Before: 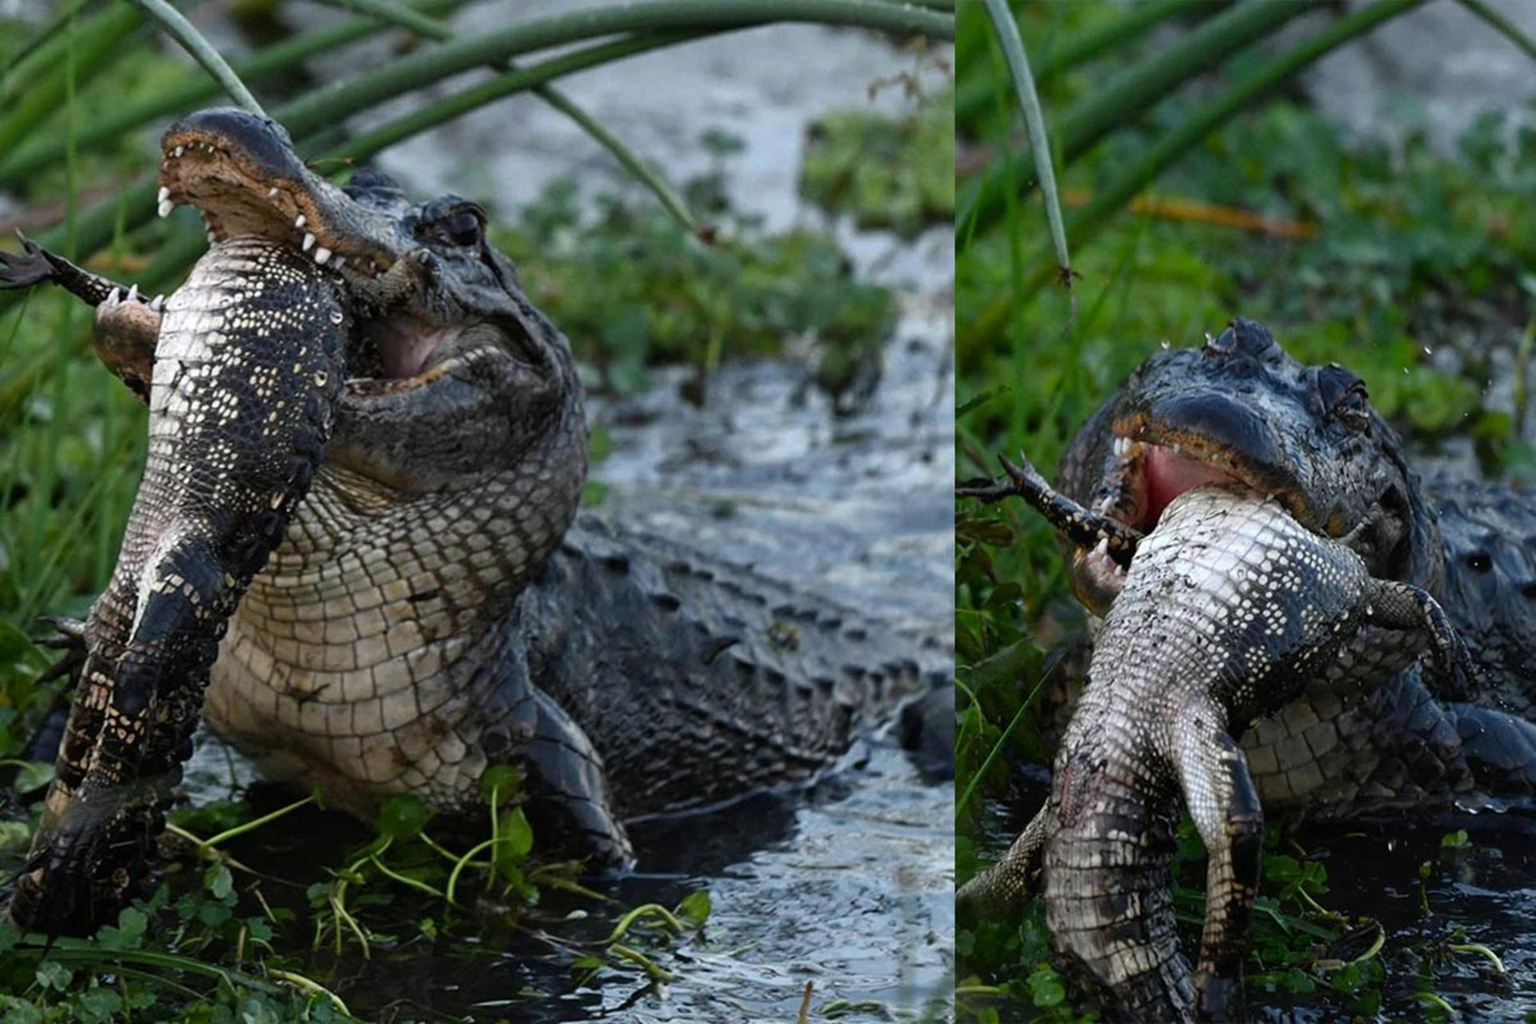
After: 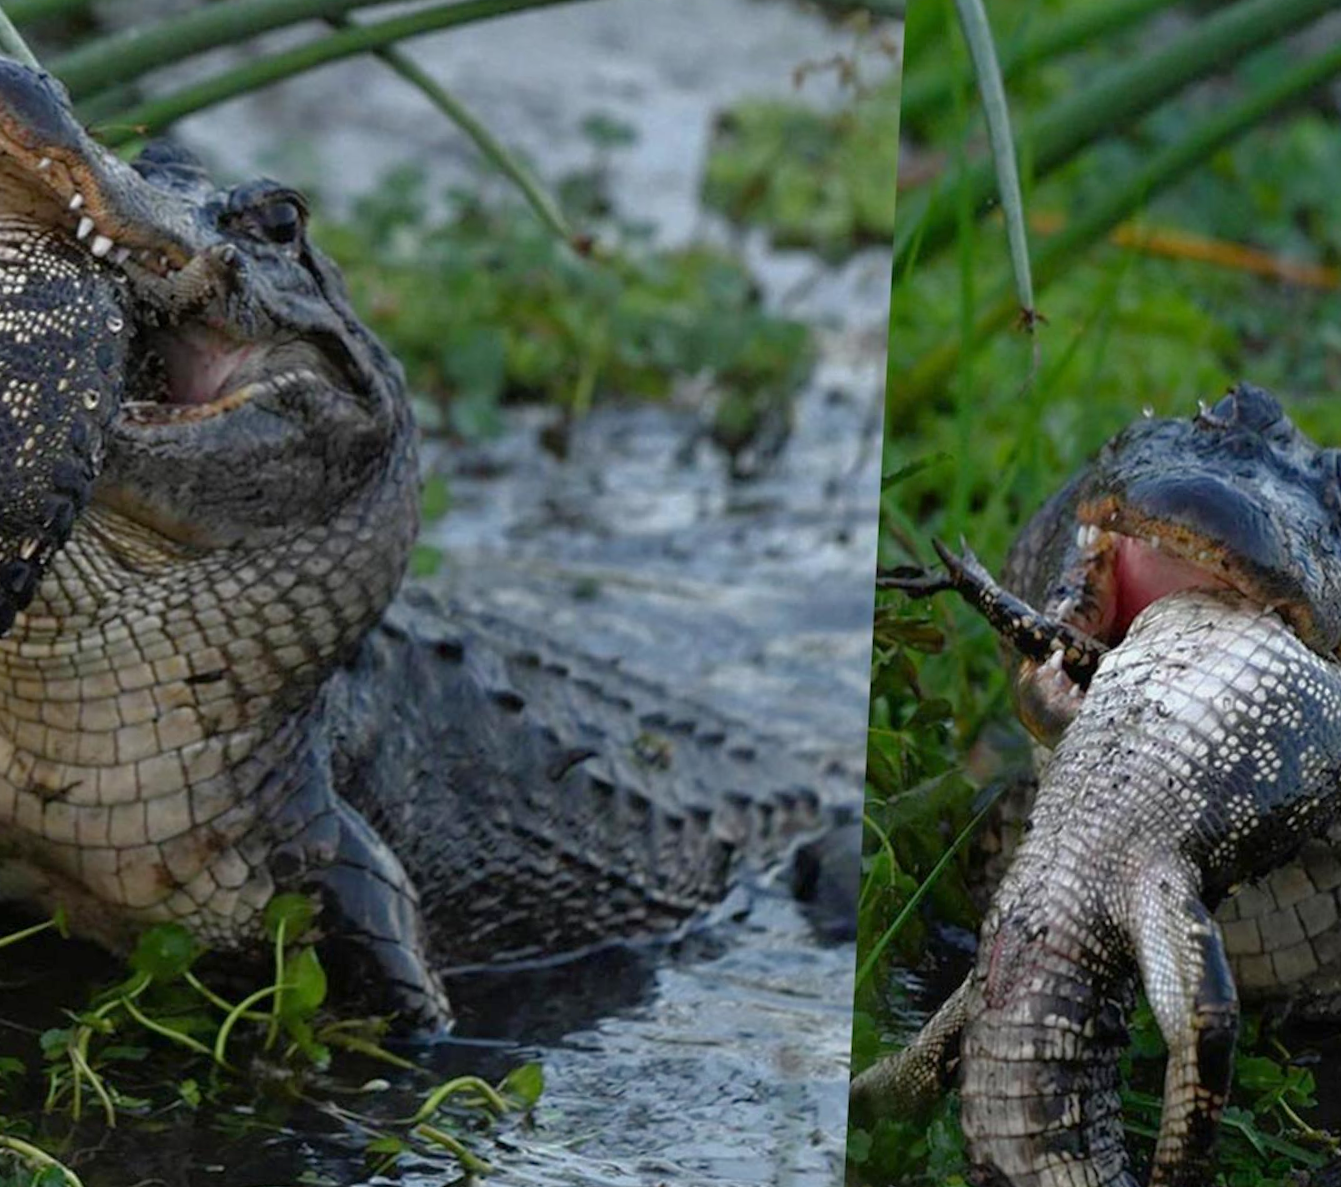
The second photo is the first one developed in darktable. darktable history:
tone equalizer: -8 EV 0.289 EV, -7 EV 0.438 EV, -6 EV 0.384 EV, -5 EV 0.214 EV, -3 EV -0.242 EV, -2 EV -0.418 EV, -1 EV -0.398 EV, +0 EV -0.258 EV, edges refinement/feathering 500, mask exposure compensation -1.57 EV, preserve details no
crop and rotate: angle -2.99°, left 14.049%, top 0.024%, right 10.72%, bottom 0.077%
exposure: exposure 0.208 EV, compensate exposure bias true, compensate highlight preservation false
